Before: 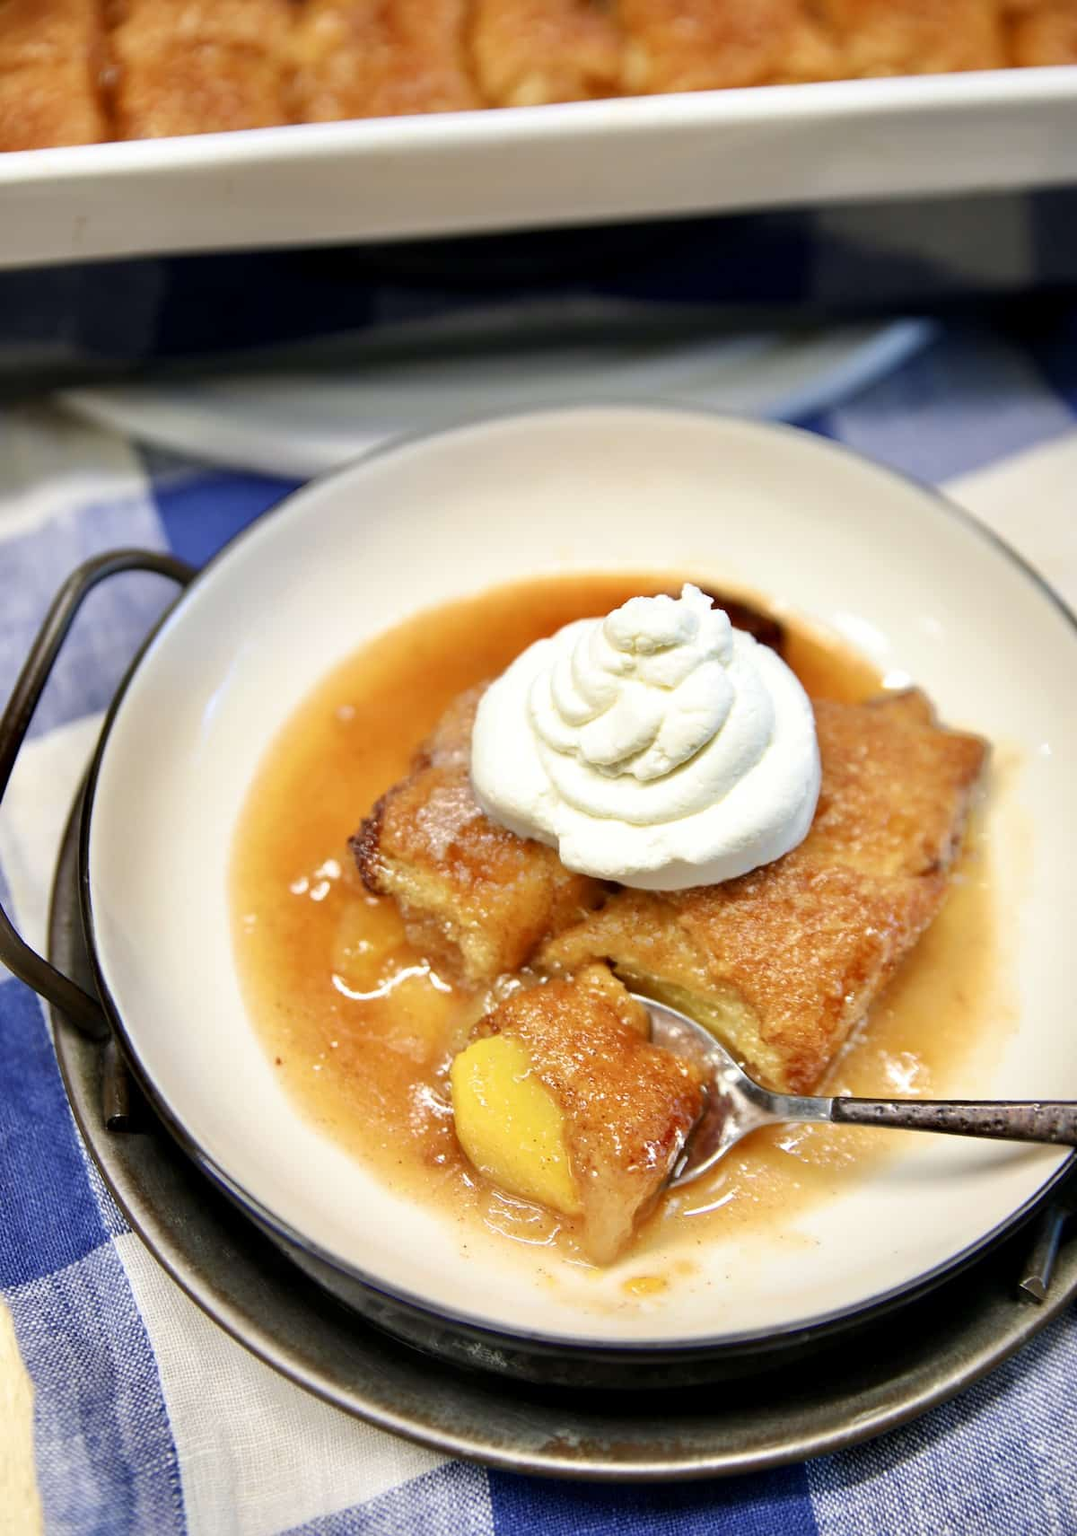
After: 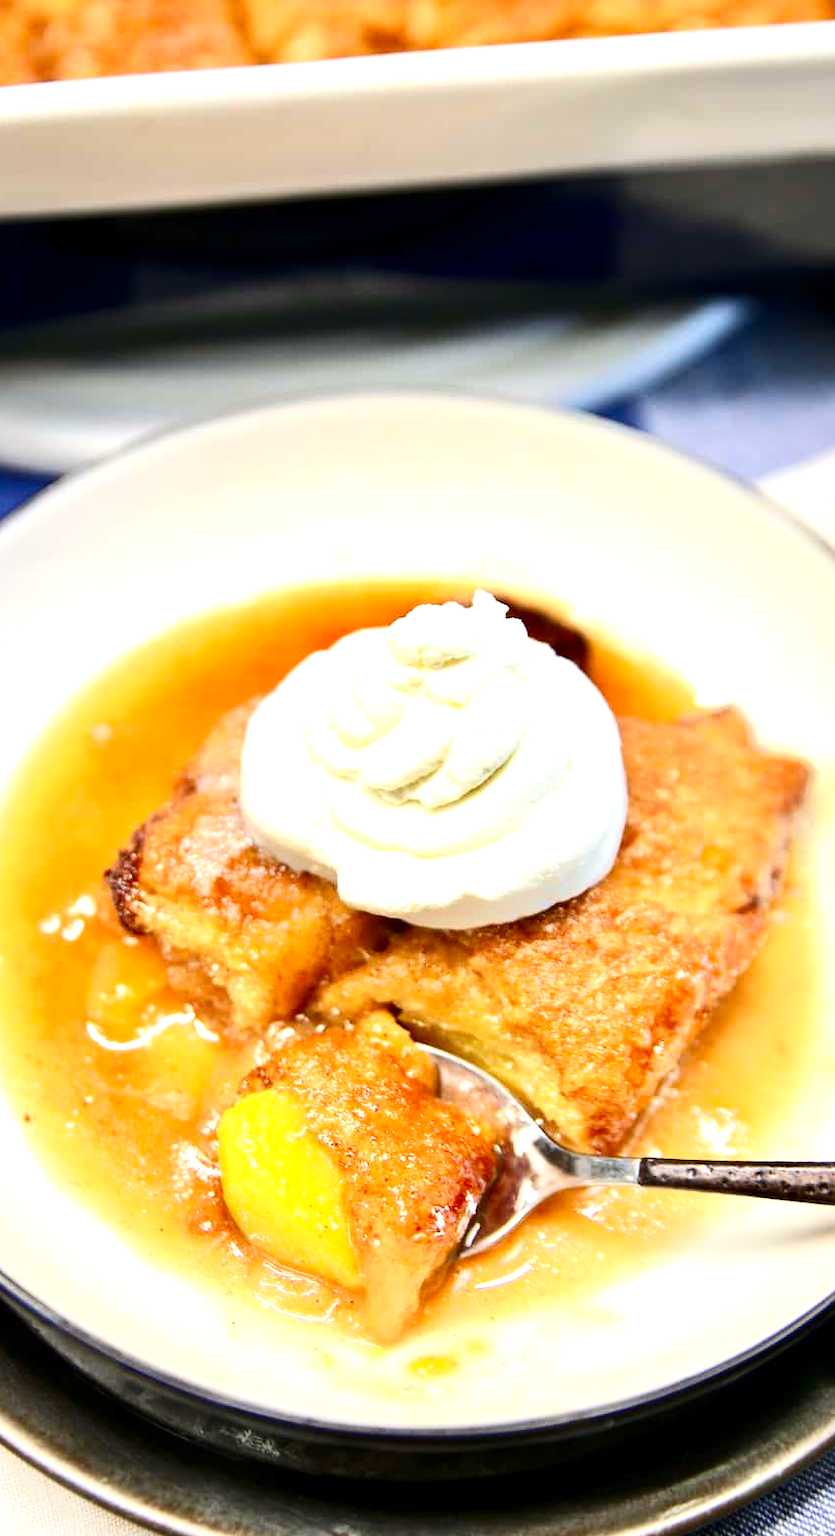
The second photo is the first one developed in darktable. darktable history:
crop and rotate: left 23.596%, top 3.286%, right 6.278%, bottom 6.251%
contrast brightness saturation: contrast 0.223
exposure: compensate exposure bias true, compensate highlight preservation false
